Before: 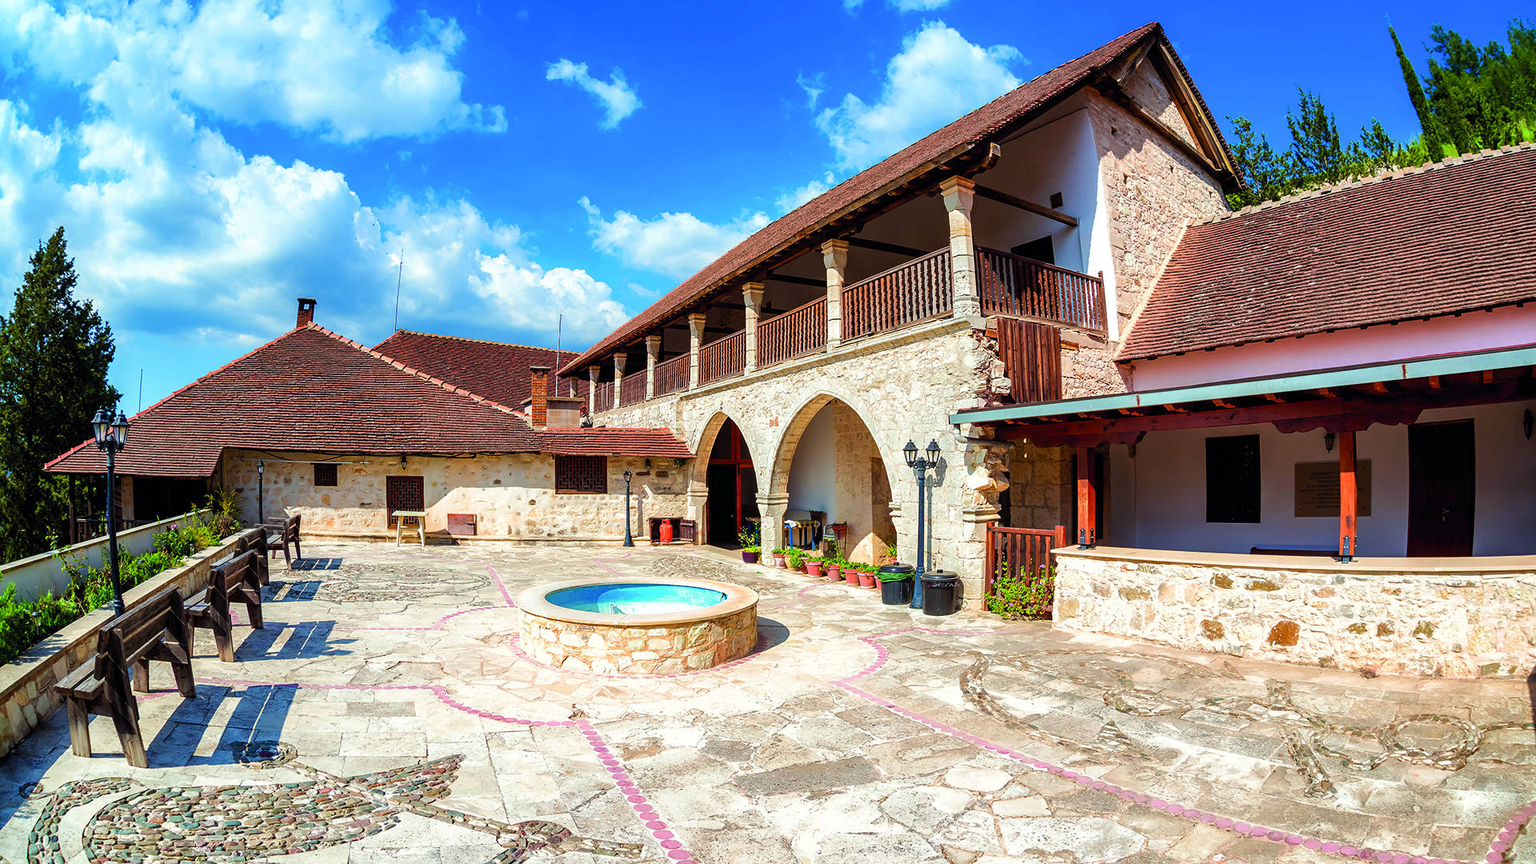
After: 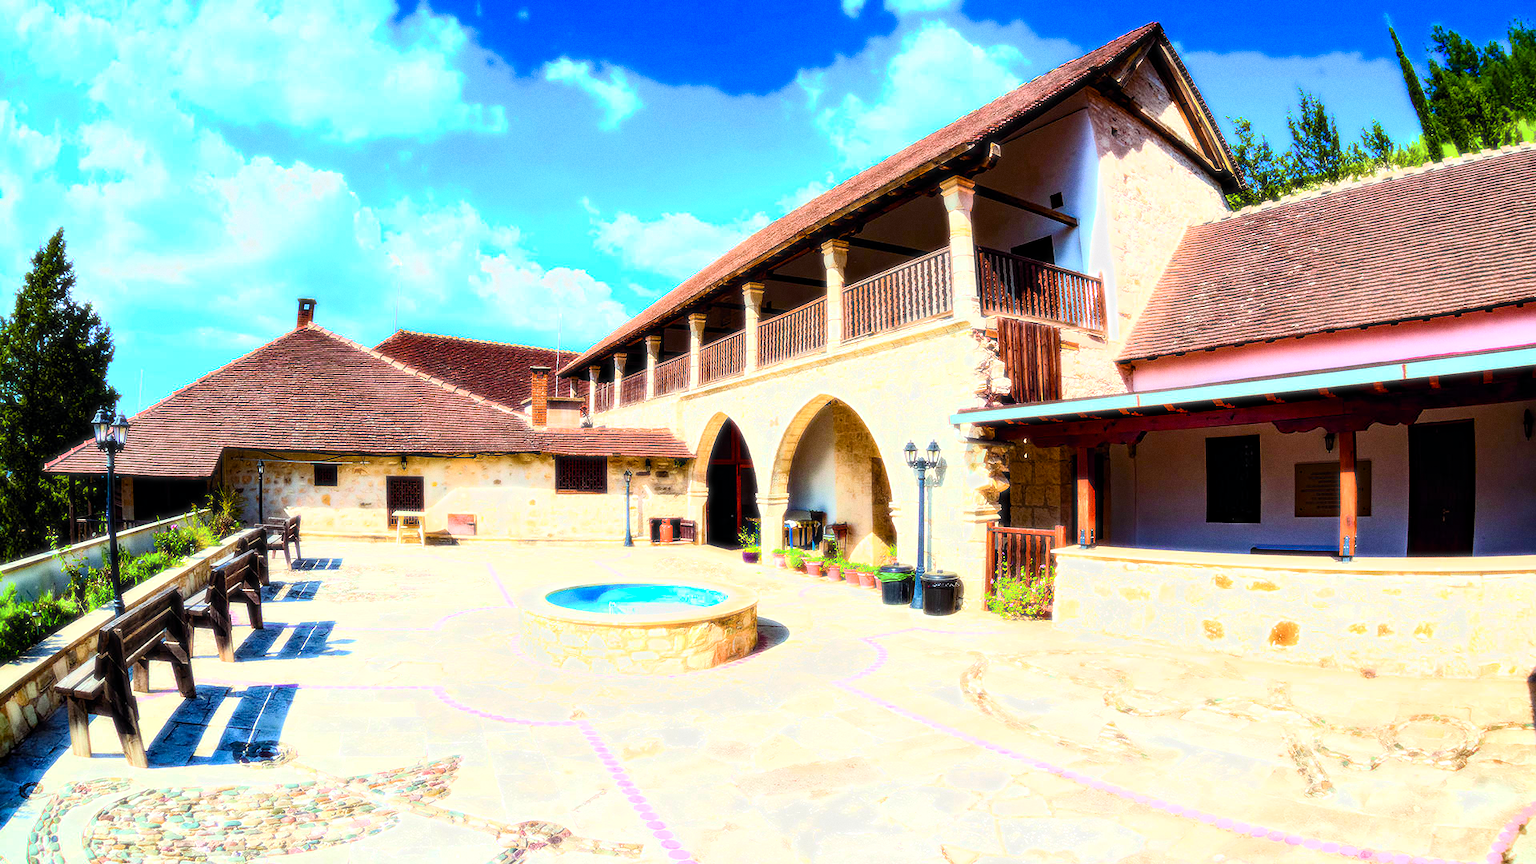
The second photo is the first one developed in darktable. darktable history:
grain: coarseness 0.09 ISO
bloom: size 0%, threshold 54.82%, strength 8.31%
exposure: exposure 0.178 EV, compensate exposure bias true, compensate highlight preservation false
haze removal: compatibility mode true, adaptive false
color balance rgb: shadows lift › luminance -20%, power › hue 72.24°, highlights gain › luminance 15%, global offset › hue 171.6°, perceptual saturation grading › global saturation 14.09%, perceptual saturation grading › highlights -25%, perceptual saturation grading › shadows 25%, global vibrance 25%, contrast 10%
